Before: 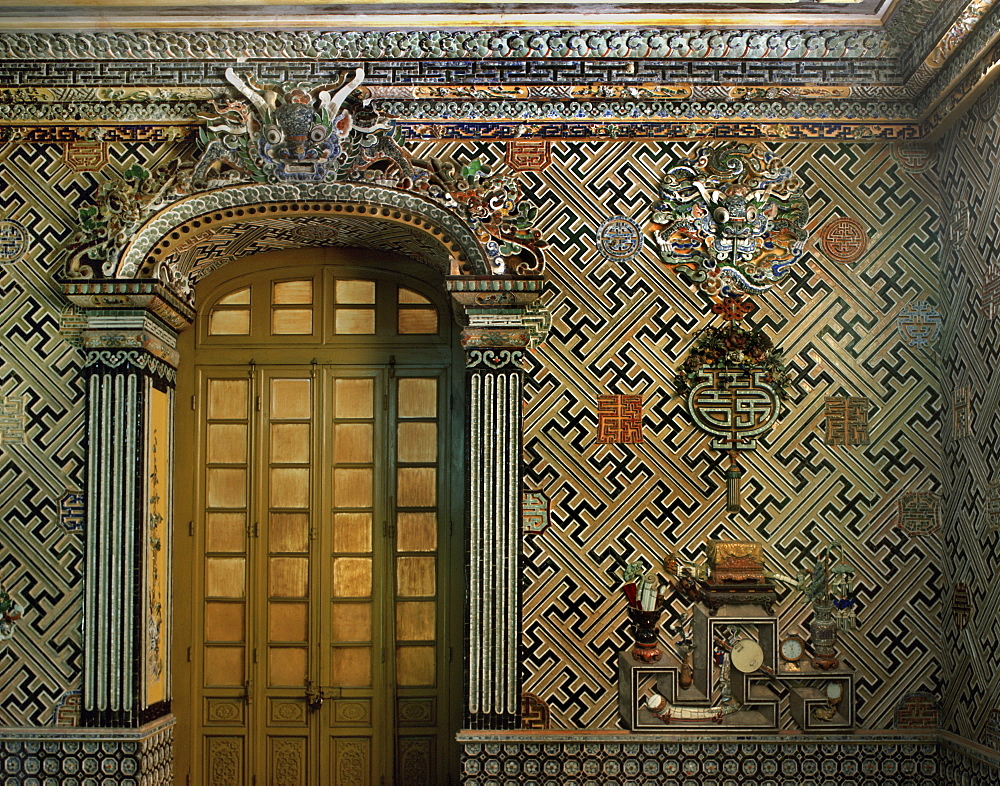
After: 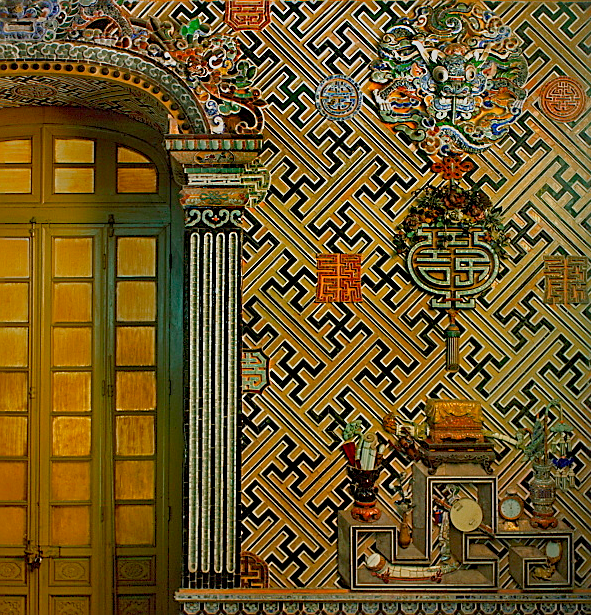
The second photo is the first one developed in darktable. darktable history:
sharpen: on, module defaults
crop and rotate: left 28.122%, top 17.968%, right 12.683%, bottom 3.707%
color balance rgb: perceptual saturation grading › global saturation 30.703%, contrast -29.99%
